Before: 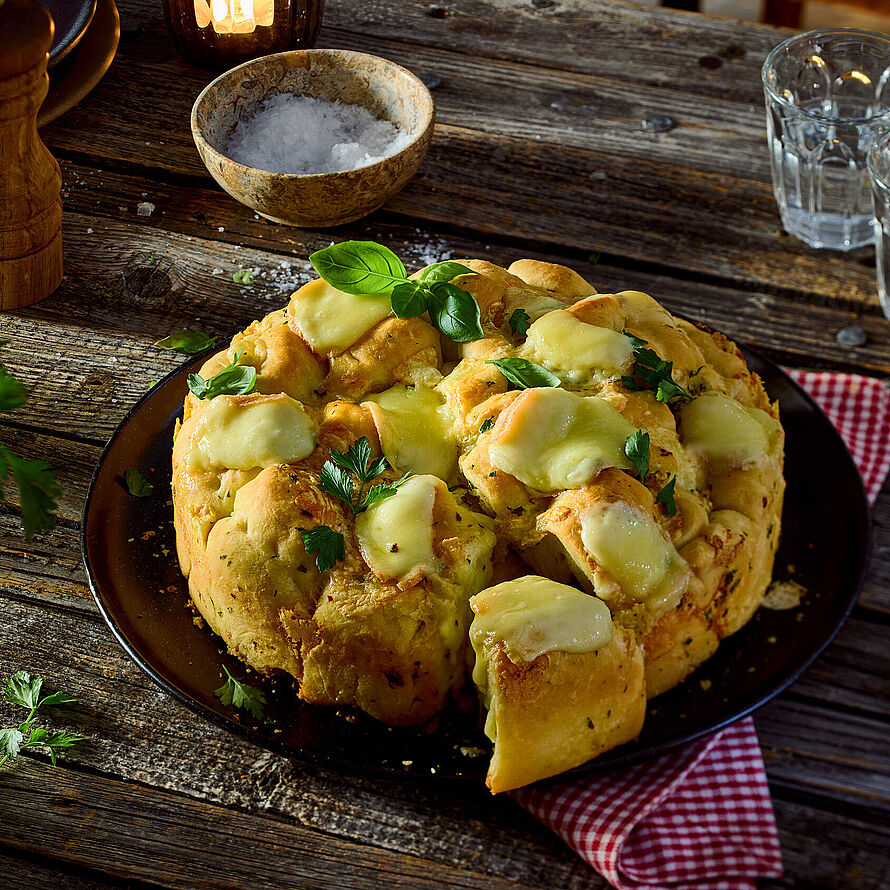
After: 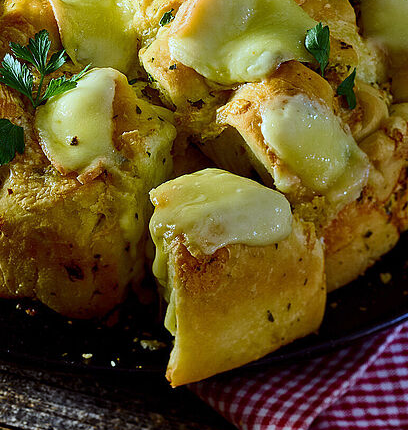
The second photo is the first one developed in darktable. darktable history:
white balance: red 0.926, green 1.003, blue 1.133
crop: left 35.976%, top 45.819%, right 18.162%, bottom 5.807%
